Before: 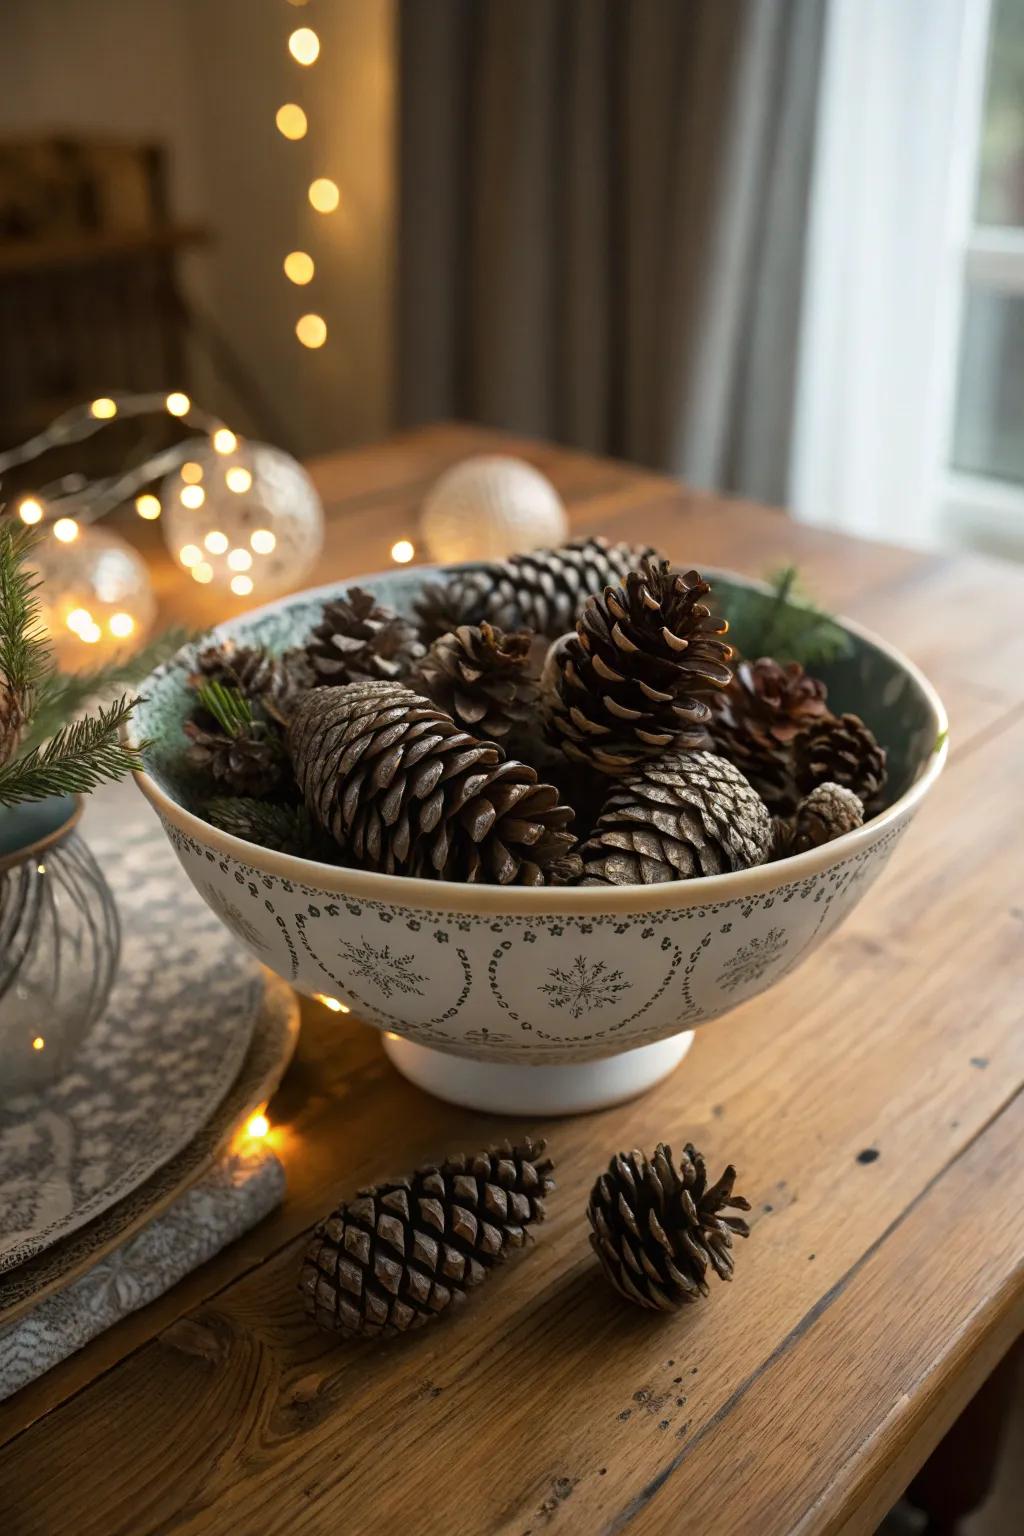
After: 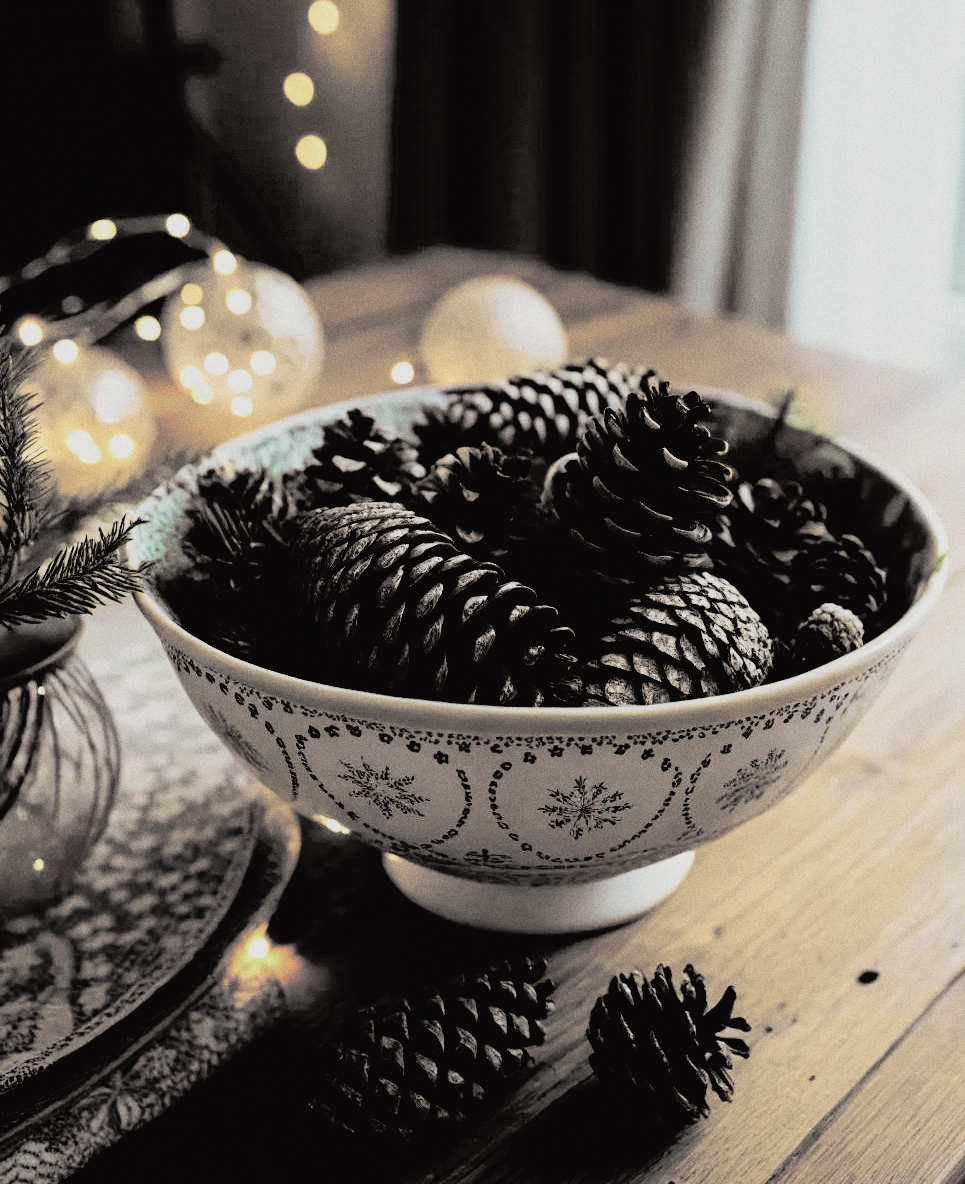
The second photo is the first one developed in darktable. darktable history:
exposure: exposure 0.2 EV, compensate highlight preservation false
grain: coarseness 0.09 ISO
white balance: red 1, blue 1
filmic rgb: black relative exposure -2.85 EV, white relative exposure 4.56 EV, hardness 1.77, contrast 1.25, preserve chrominance no, color science v5 (2021)
crop and rotate: angle 0.03°, top 11.643%, right 5.651%, bottom 11.189%
tone curve: curves: ch0 [(0, 0.022) (0.114, 0.088) (0.282, 0.316) (0.446, 0.511) (0.613, 0.693) (0.786, 0.843) (0.999, 0.949)]; ch1 [(0, 0) (0.395, 0.343) (0.463, 0.427) (0.486, 0.474) (0.503, 0.5) (0.535, 0.522) (0.555, 0.546) (0.594, 0.614) (0.755, 0.793) (1, 1)]; ch2 [(0, 0) (0.369, 0.388) (0.449, 0.431) (0.501, 0.5) (0.528, 0.517) (0.561, 0.59) (0.612, 0.646) (0.697, 0.721) (1, 1)], color space Lab, independent channels, preserve colors none
split-toning: shadows › hue 26°, shadows › saturation 0.09, highlights › hue 40°, highlights › saturation 0.18, balance -63, compress 0%
